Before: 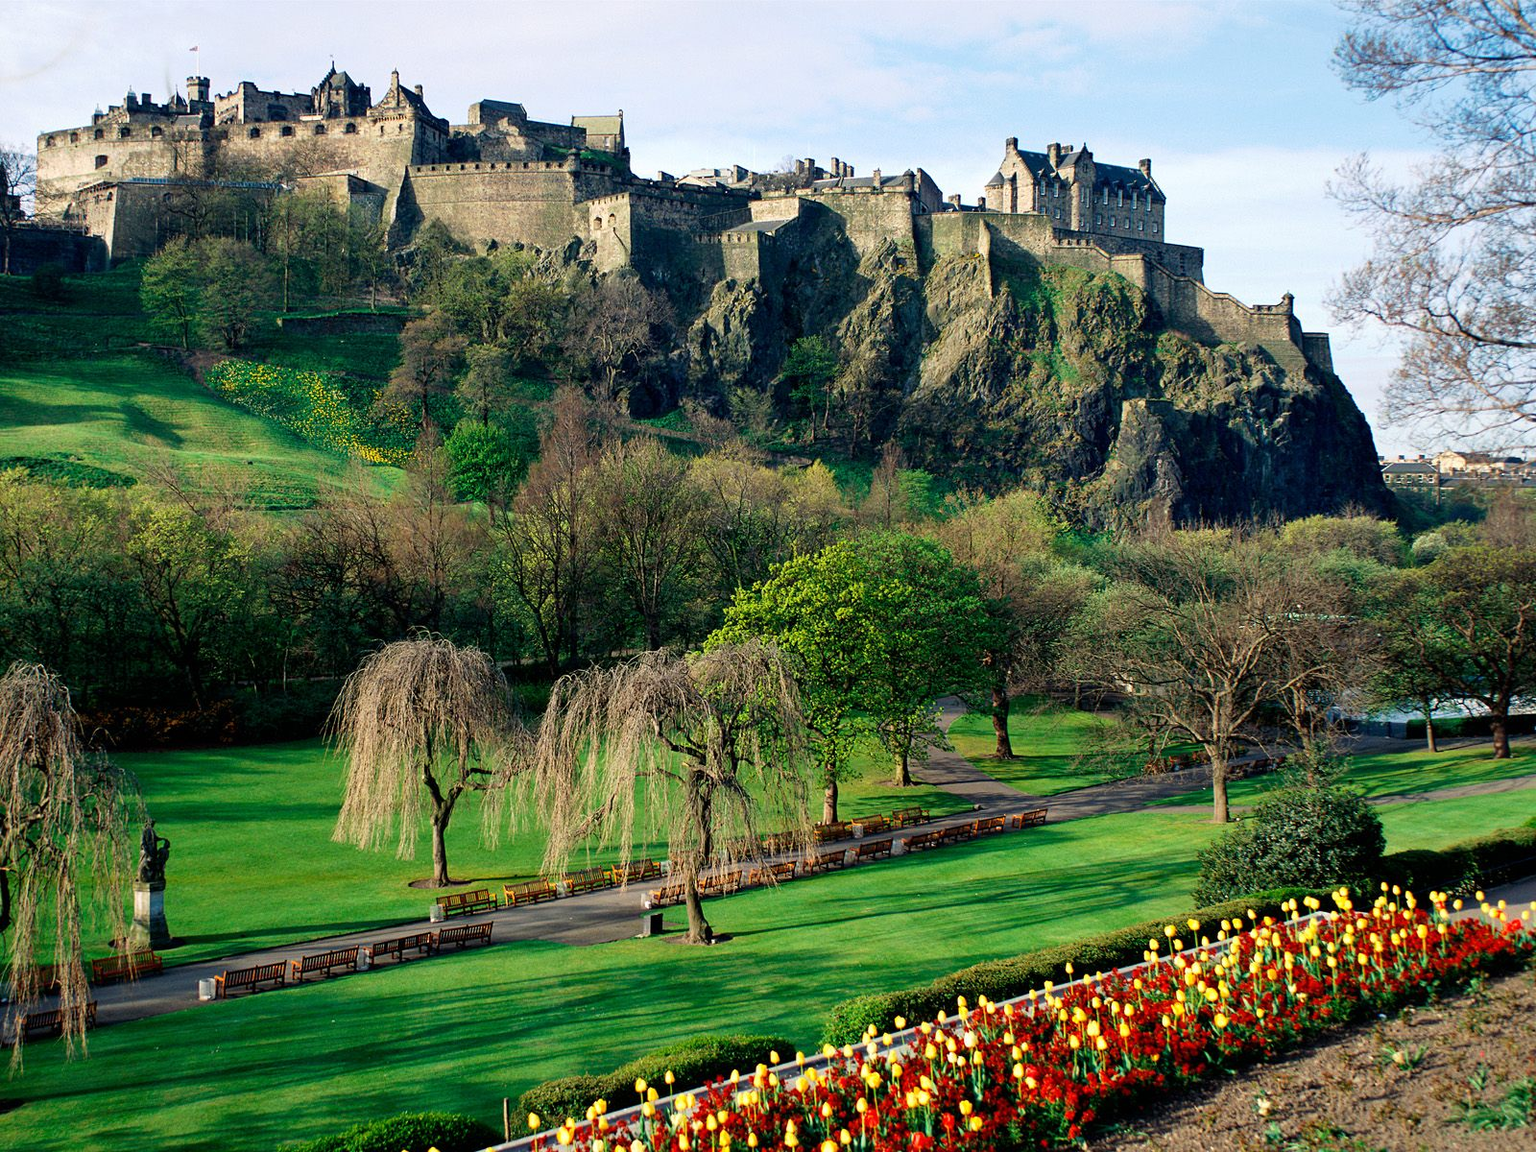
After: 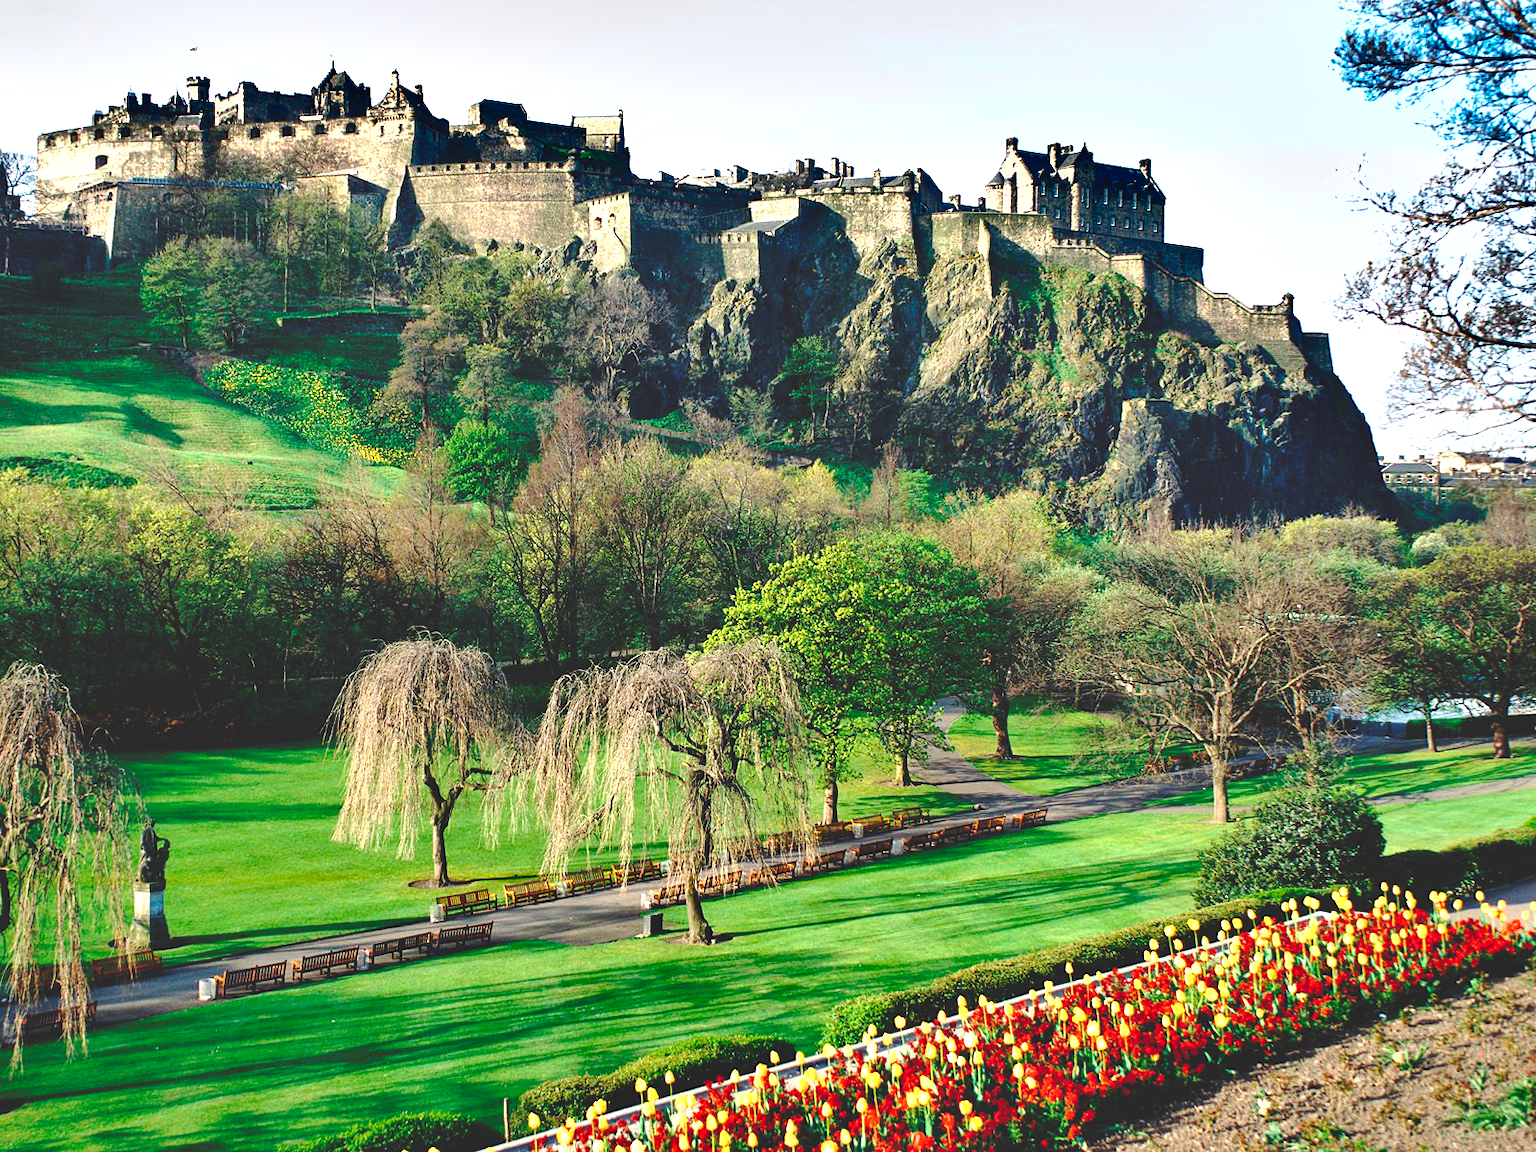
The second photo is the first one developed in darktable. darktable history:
base curve: curves: ch0 [(0, 0.024) (0.055, 0.065) (0.121, 0.166) (0.236, 0.319) (0.693, 0.726) (1, 1)], exposure shift 0.01, preserve colors none
shadows and highlights: white point adjustment -3.56, highlights -63.56, soften with gaussian
exposure: black level correction 0.001, exposure 1 EV, compensate exposure bias true, compensate highlight preservation false
